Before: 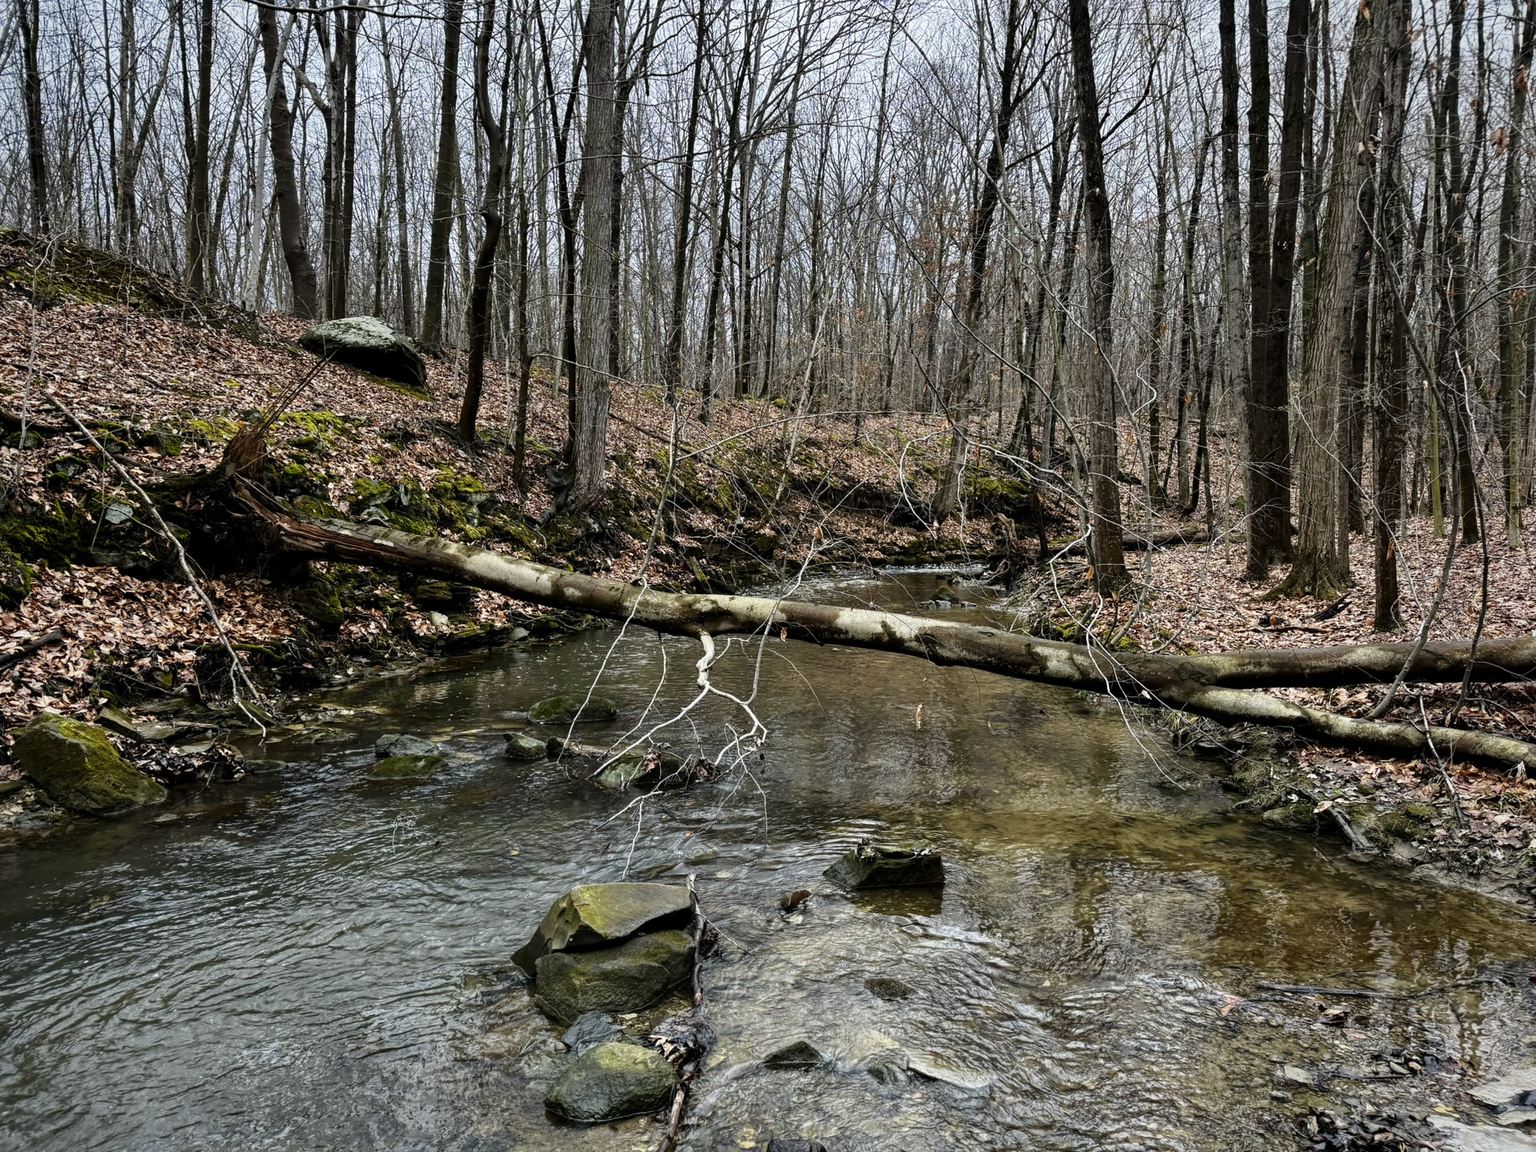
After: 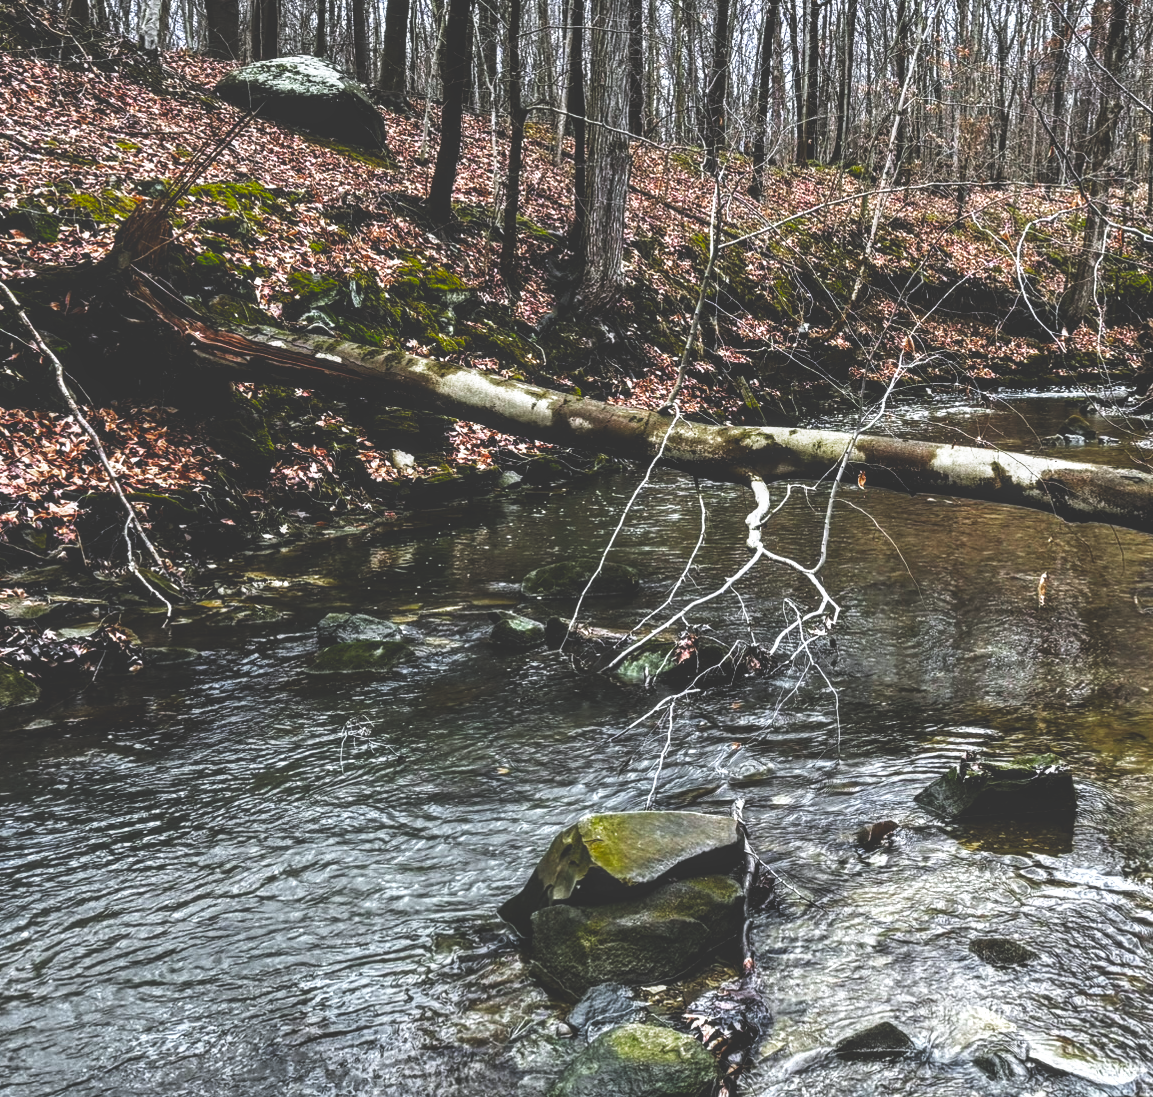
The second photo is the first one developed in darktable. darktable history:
crop: left 8.966%, top 23.852%, right 34.699%, bottom 4.703%
white balance: red 0.984, blue 1.059
local contrast: detail 130%
base curve: curves: ch0 [(0, 0.036) (0.007, 0.037) (0.604, 0.887) (1, 1)], preserve colors none
color zones: curves: ch0 [(0, 0.48) (0.209, 0.398) (0.305, 0.332) (0.429, 0.493) (0.571, 0.5) (0.714, 0.5) (0.857, 0.5) (1, 0.48)]; ch1 [(0, 0.633) (0.143, 0.586) (0.286, 0.489) (0.429, 0.448) (0.571, 0.31) (0.714, 0.335) (0.857, 0.492) (1, 0.633)]; ch2 [(0, 0.448) (0.143, 0.498) (0.286, 0.5) (0.429, 0.5) (0.571, 0.5) (0.714, 0.5) (0.857, 0.5) (1, 0.448)]
